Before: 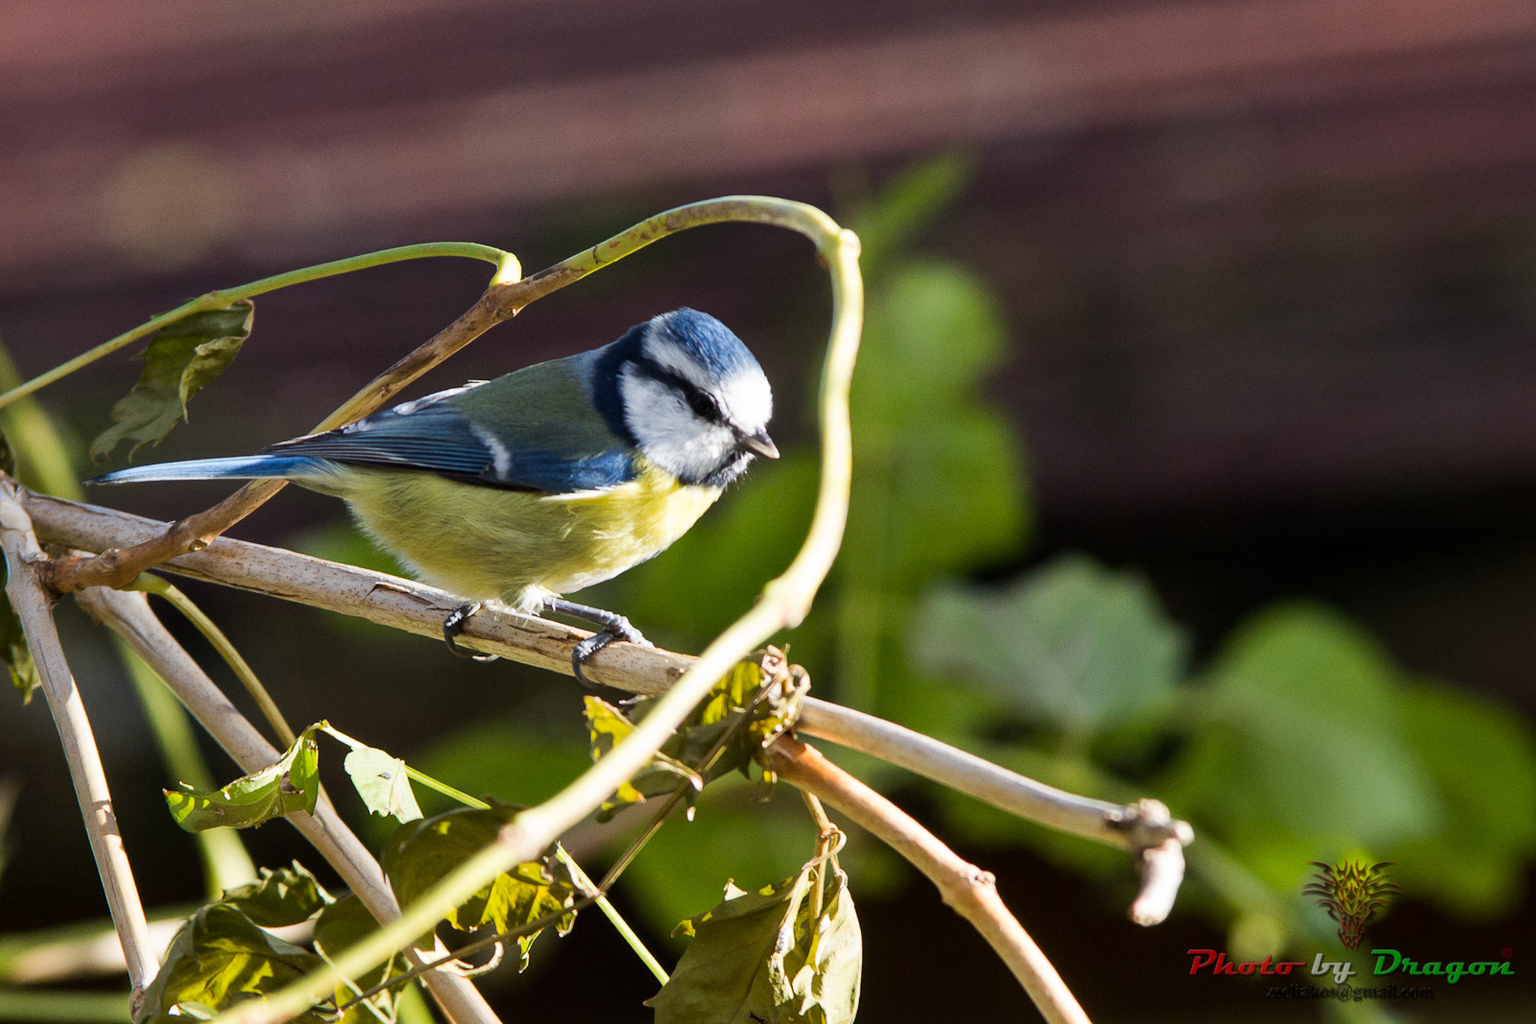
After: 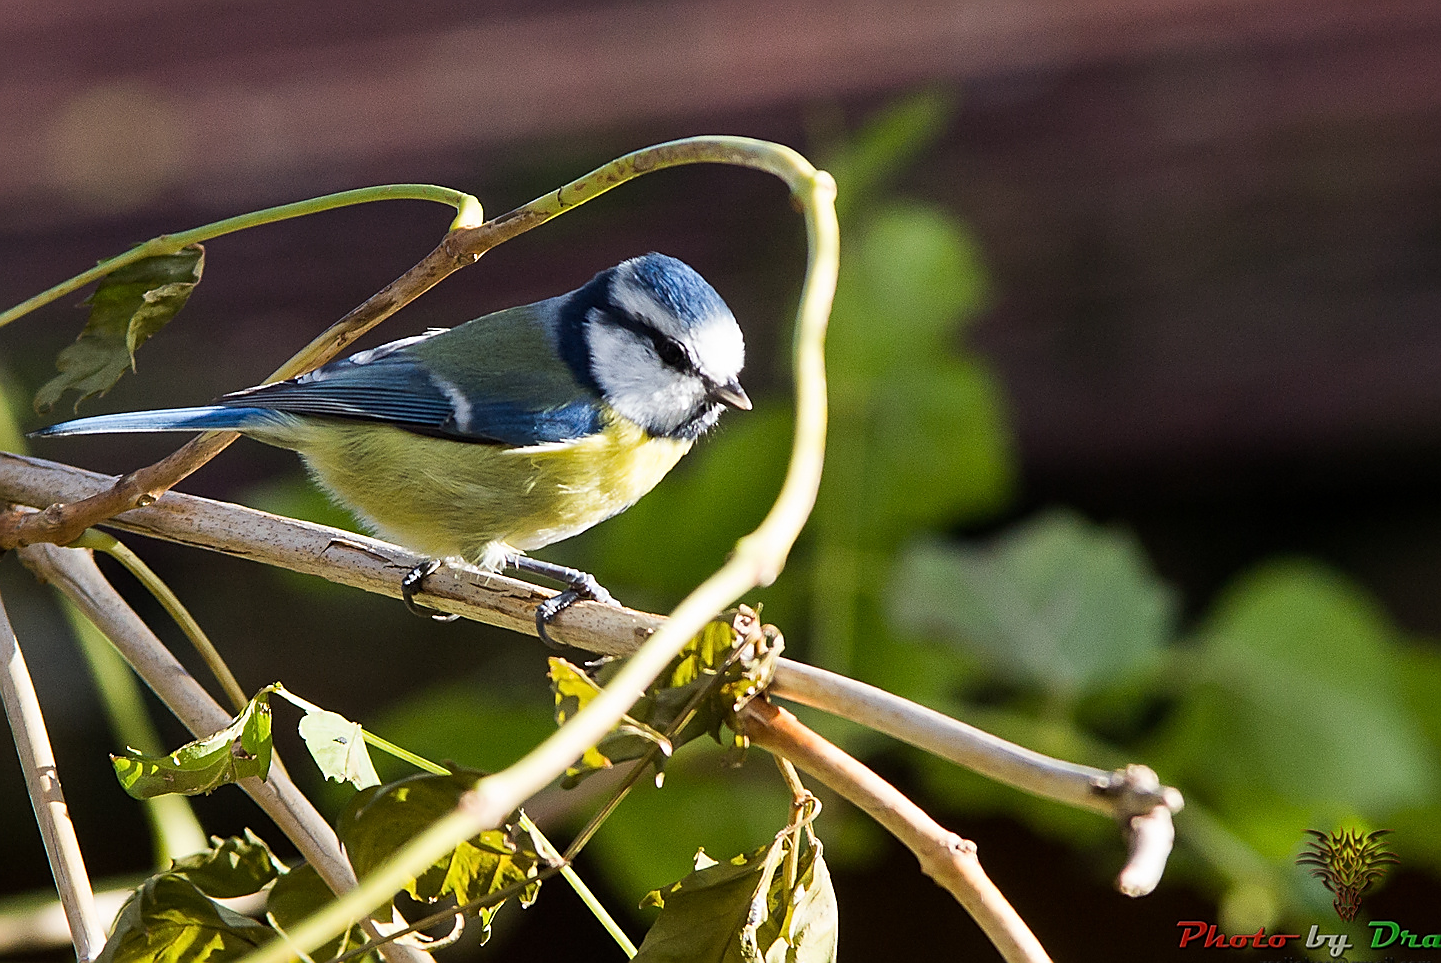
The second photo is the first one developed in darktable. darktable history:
sharpen: radius 1.379, amount 1.233, threshold 0.748
crop: left 3.779%, top 6.421%, right 6.127%, bottom 3.244%
